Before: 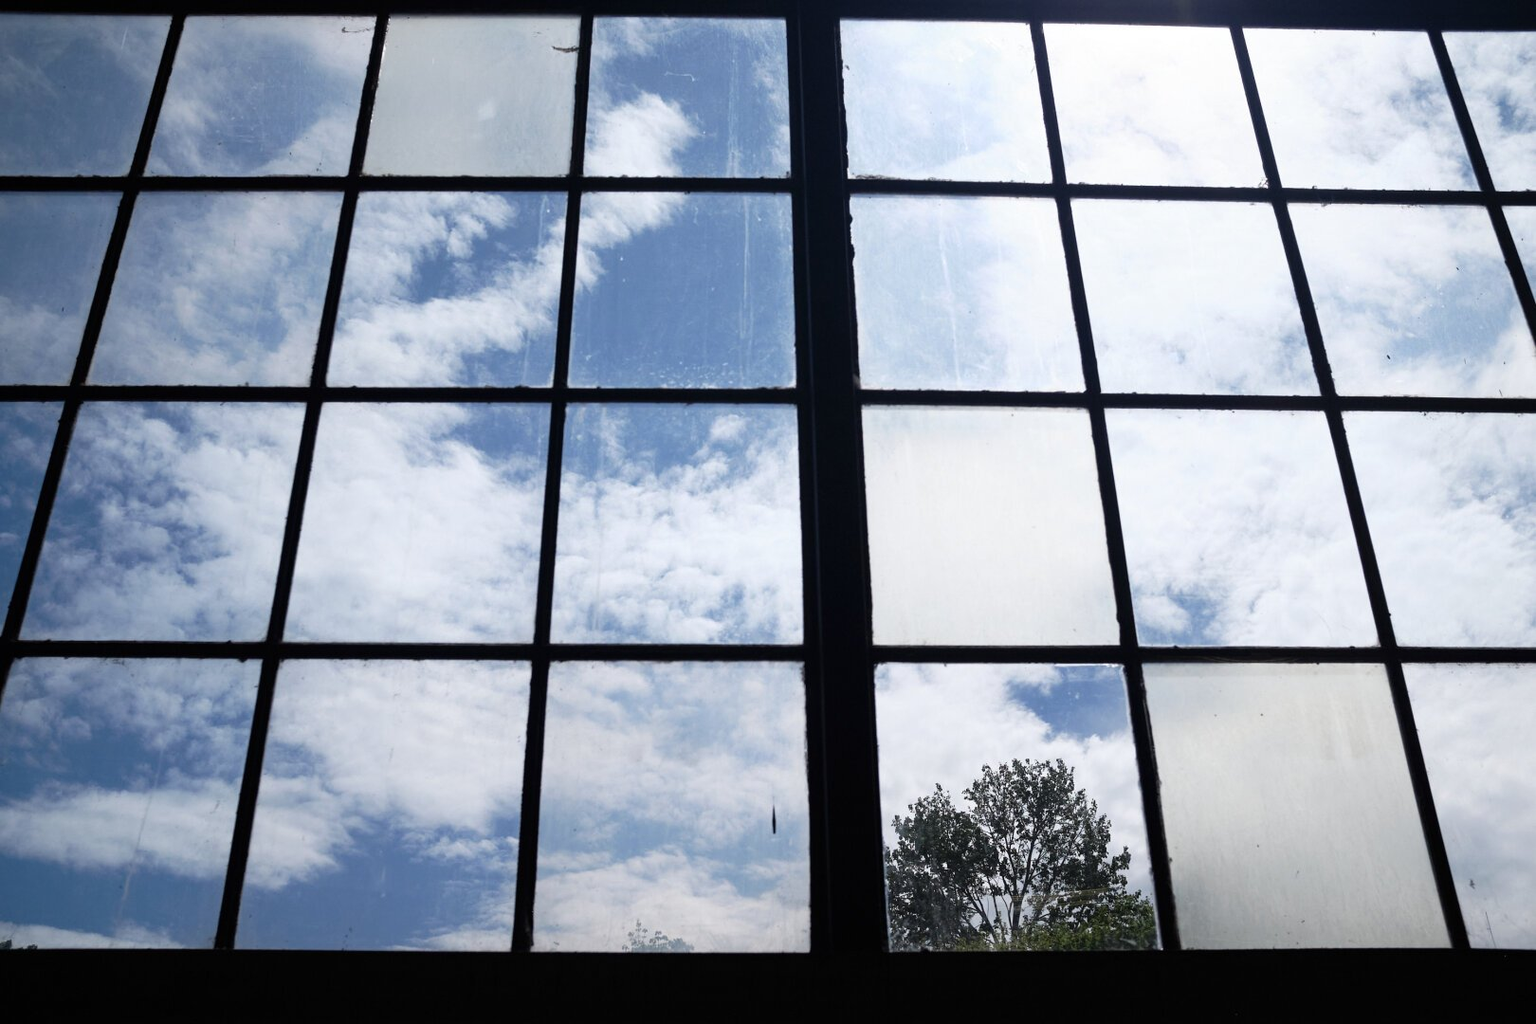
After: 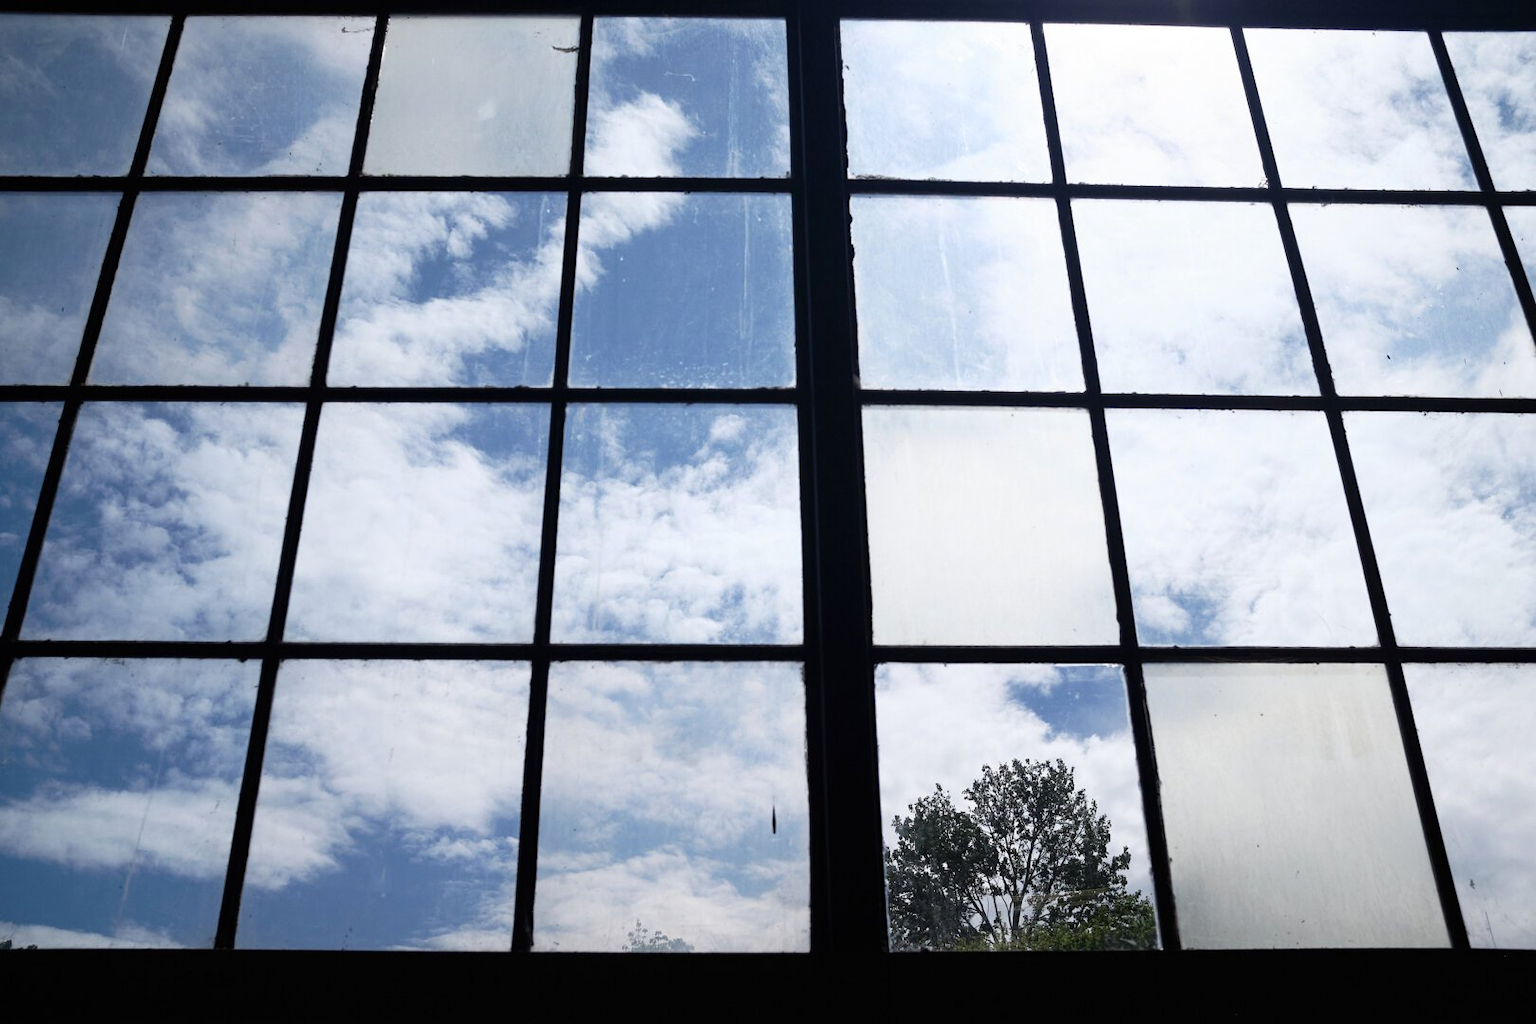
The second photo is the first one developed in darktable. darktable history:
contrast brightness saturation: contrast 0.083, saturation 0.019
